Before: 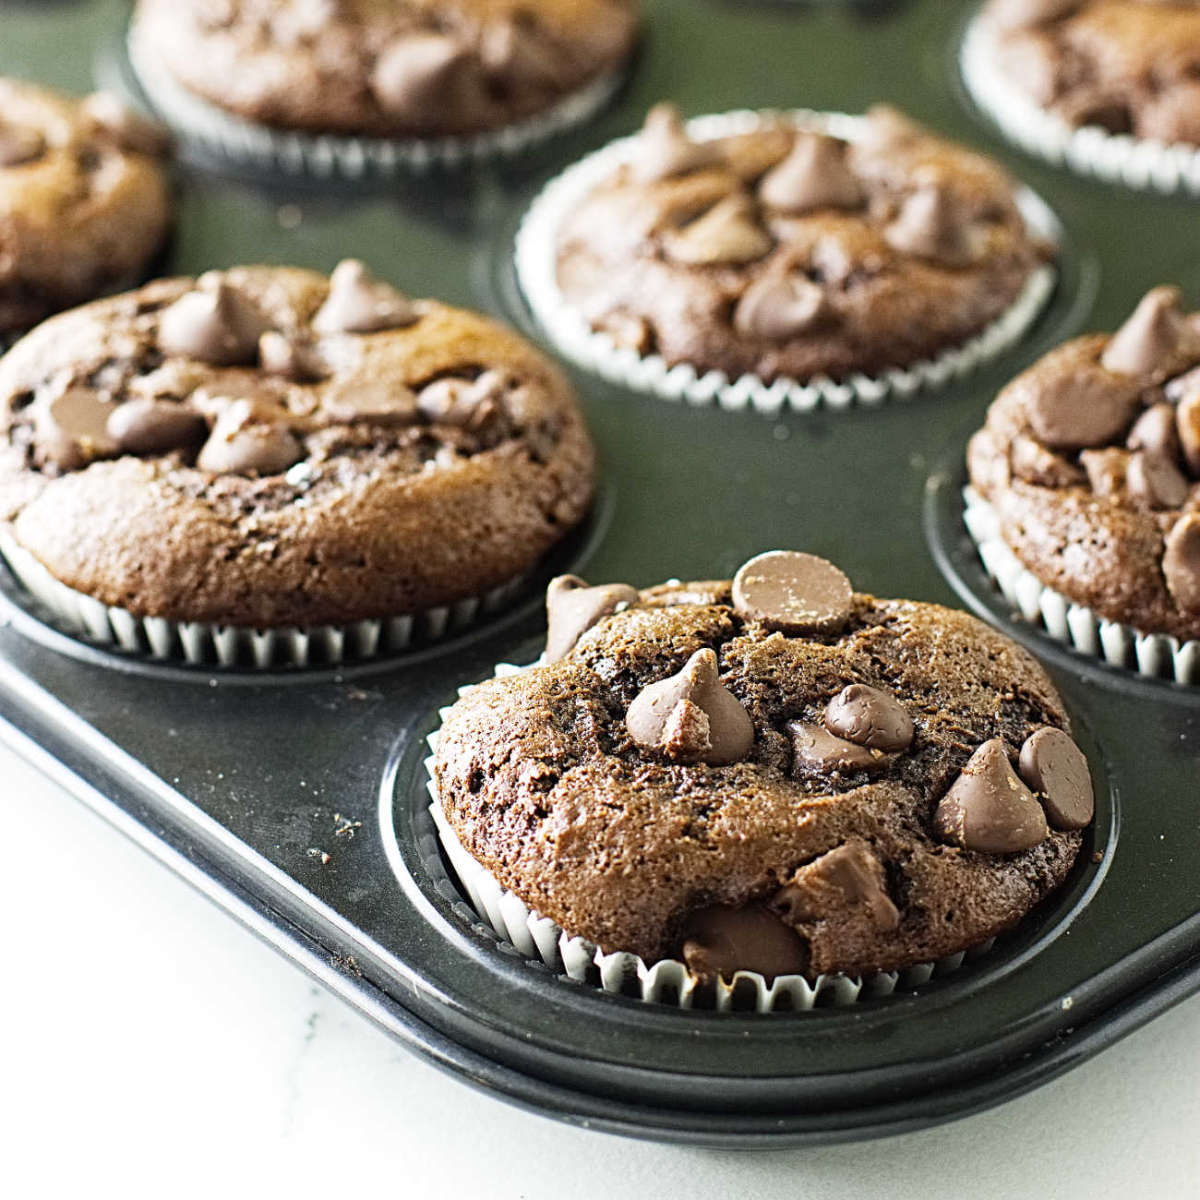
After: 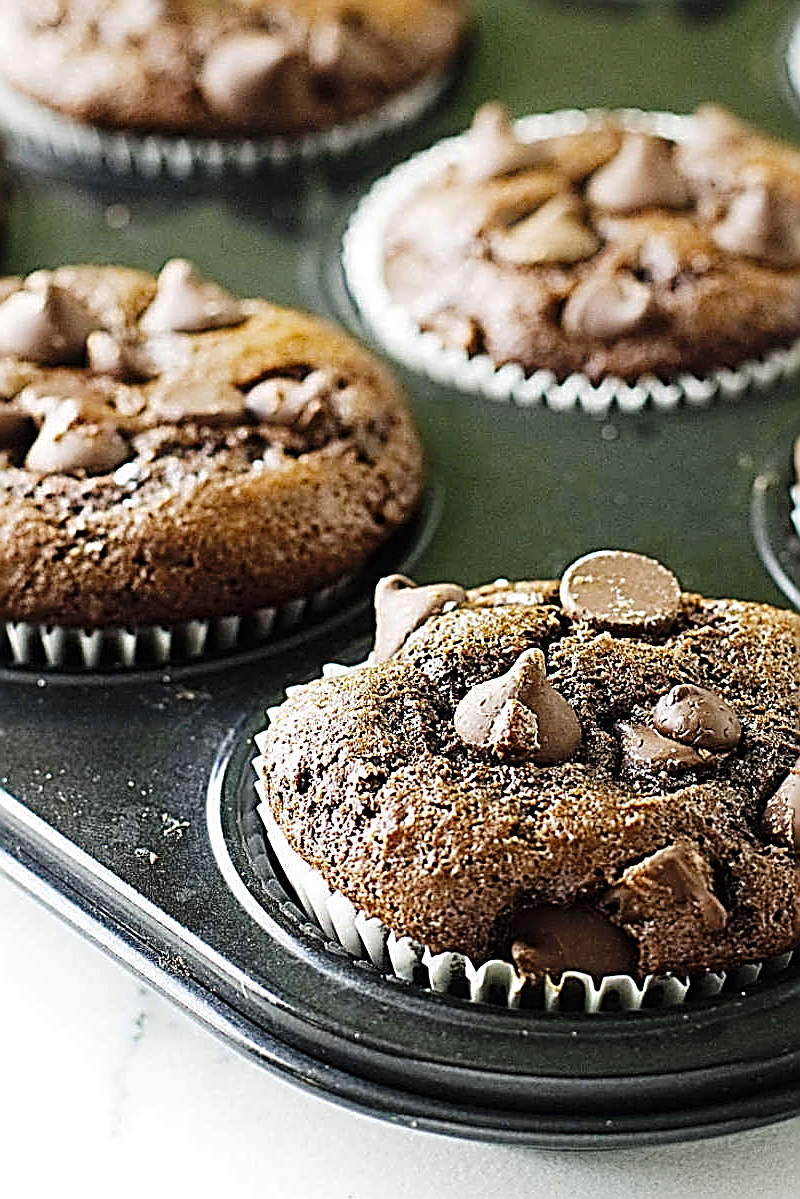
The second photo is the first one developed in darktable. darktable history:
sharpen: amount 1.994
tone curve: curves: ch0 [(0, 0) (0.003, 0.005) (0.011, 0.006) (0.025, 0.013) (0.044, 0.027) (0.069, 0.042) (0.1, 0.06) (0.136, 0.085) (0.177, 0.118) (0.224, 0.171) (0.277, 0.239) (0.335, 0.314) (0.399, 0.394) (0.468, 0.473) (0.543, 0.552) (0.623, 0.64) (0.709, 0.718) (0.801, 0.801) (0.898, 0.882) (1, 1)], preserve colors none
crop and rotate: left 14.35%, right 18.96%
